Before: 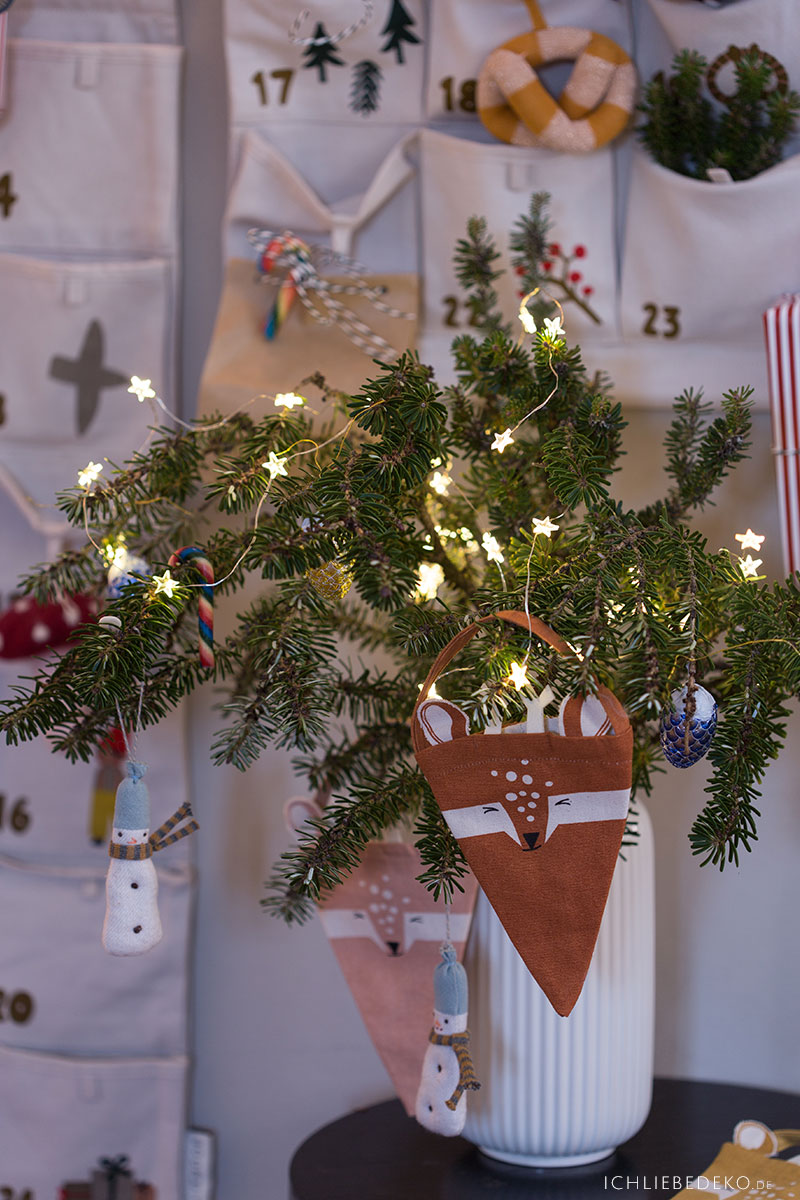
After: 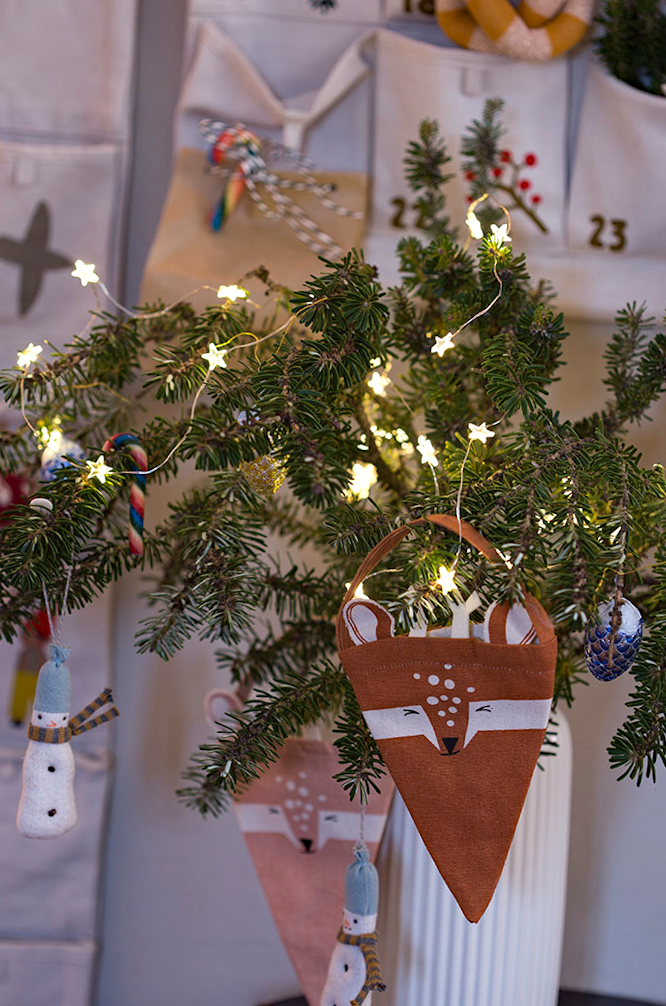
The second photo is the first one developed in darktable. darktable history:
levels: levels [0, 0.476, 0.951]
haze removal: compatibility mode true, adaptive false
exposure: exposure -0.06 EV, compensate exposure bias true, compensate highlight preservation false
crop and rotate: angle -3.1°, left 5.281%, top 5.196%, right 4.781%, bottom 4.241%
